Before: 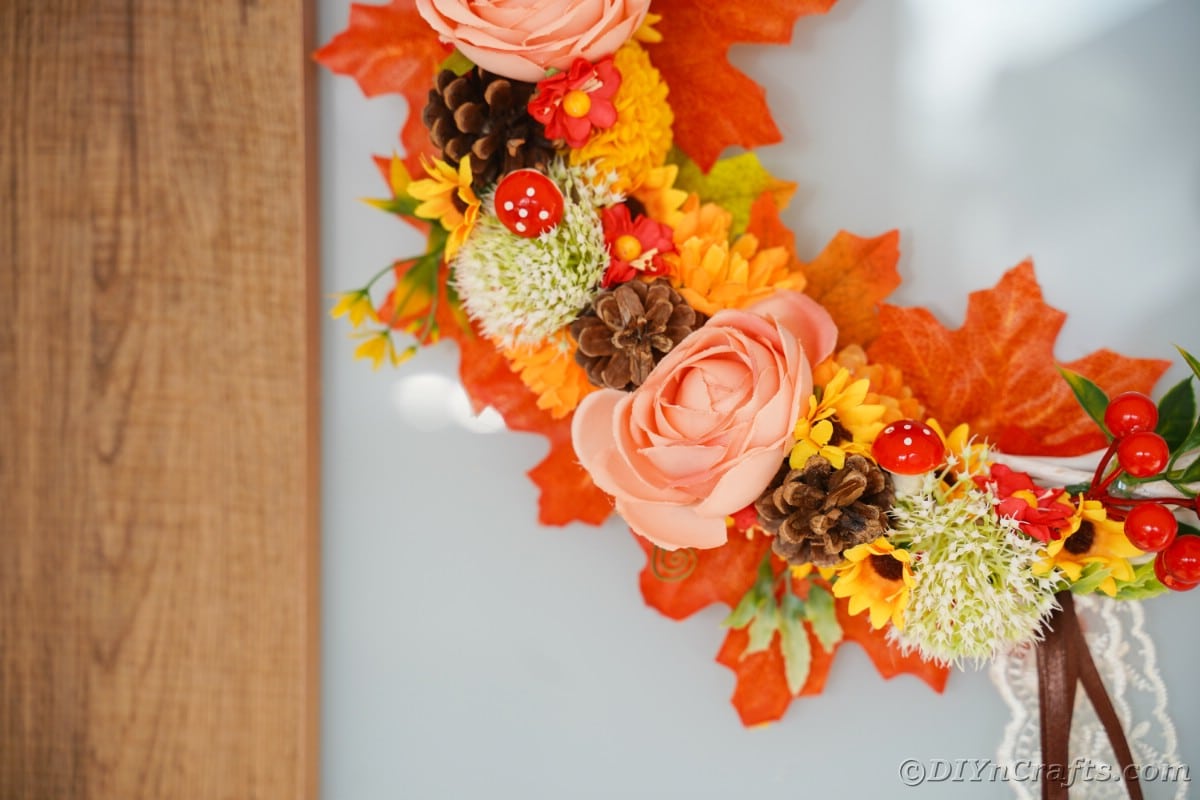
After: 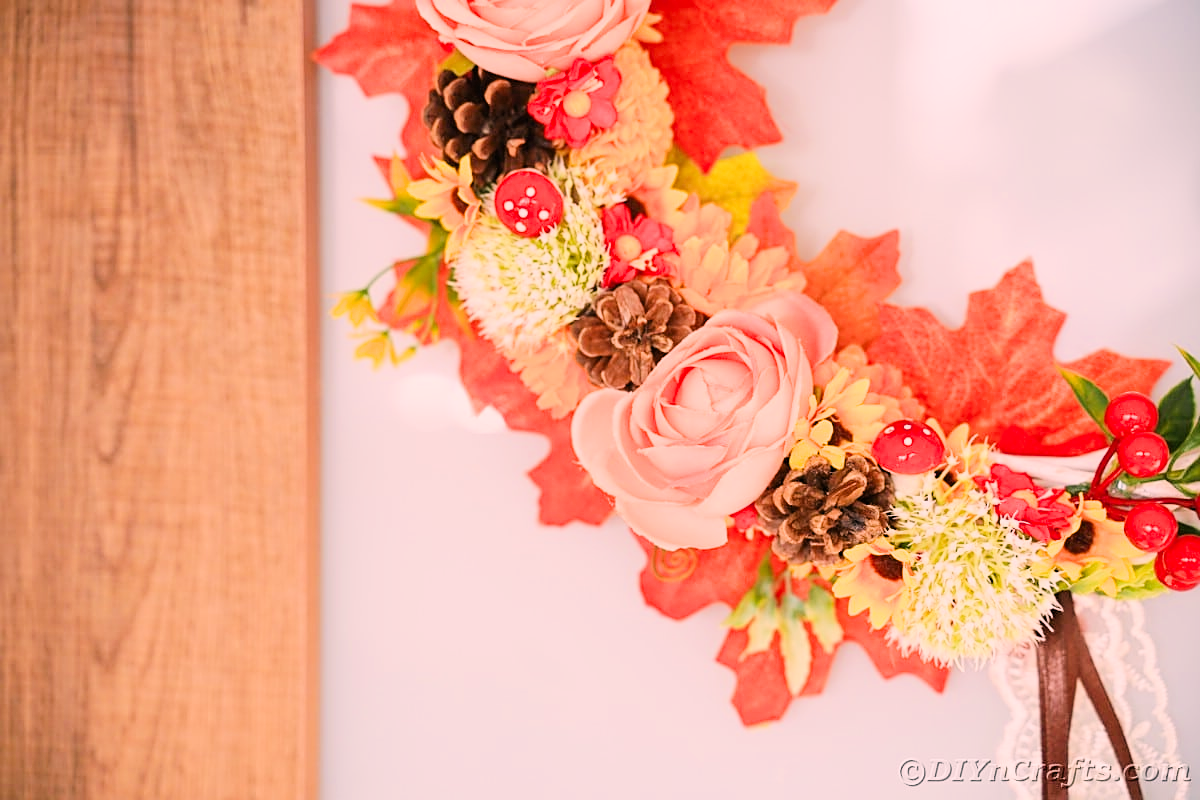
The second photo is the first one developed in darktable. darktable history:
filmic rgb: black relative exposure -7.65 EV, white relative exposure 4.56 EV, hardness 3.61, contrast 1.053
exposure: black level correction 0, exposure 1.199 EV, compensate highlight preservation false
color correction: highlights a* 14.5, highlights b* 4.89
sharpen: on, module defaults
